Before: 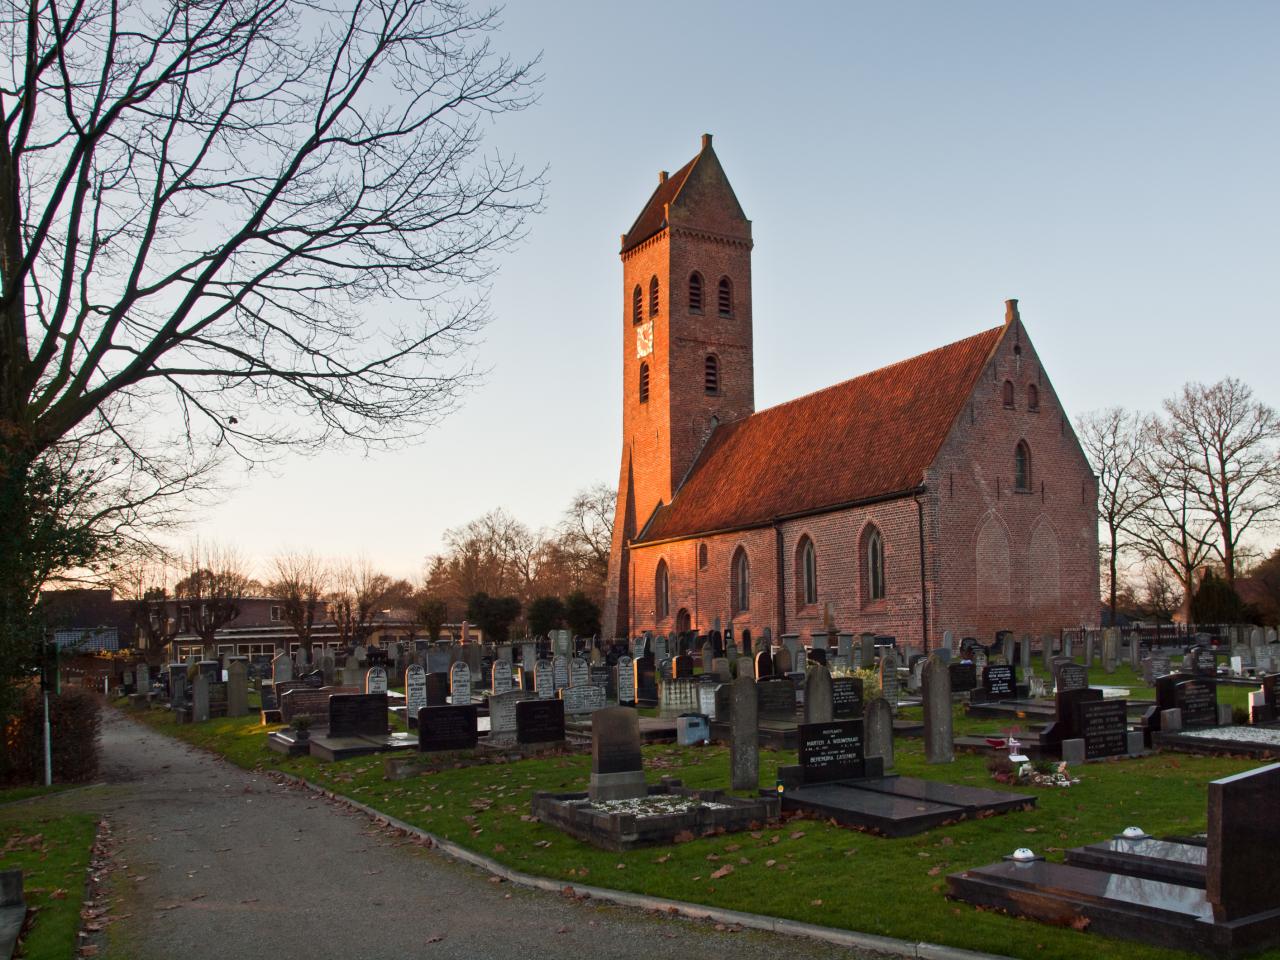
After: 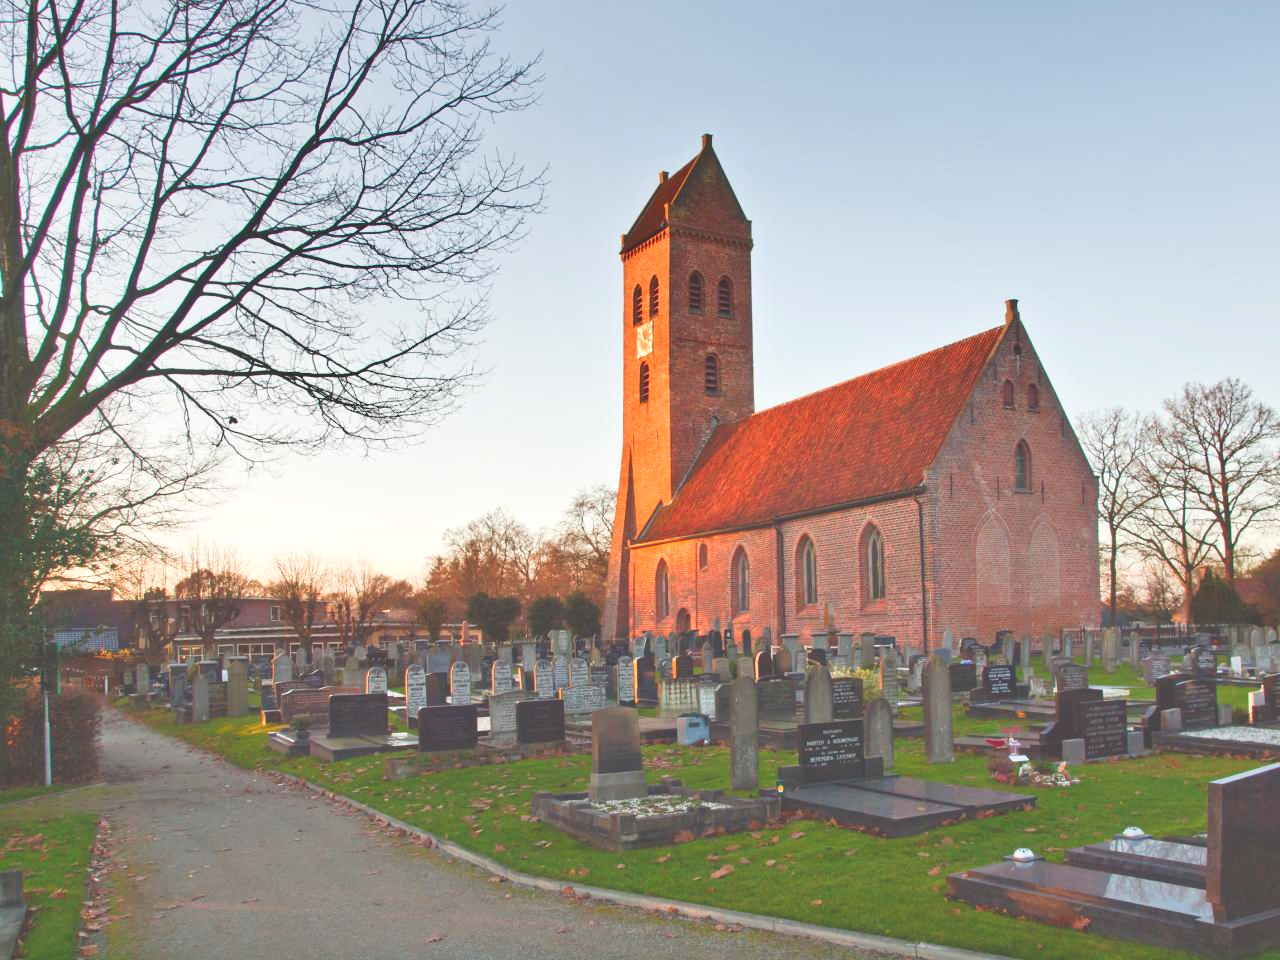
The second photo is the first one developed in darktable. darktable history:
exposure: black level correction -0.015, exposure -0.5 EV, compensate highlight preservation false
levels: levels [0.008, 0.318, 0.836]
shadows and highlights: highlights color adjustment 0%, low approximation 0.01, soften with gaussian
